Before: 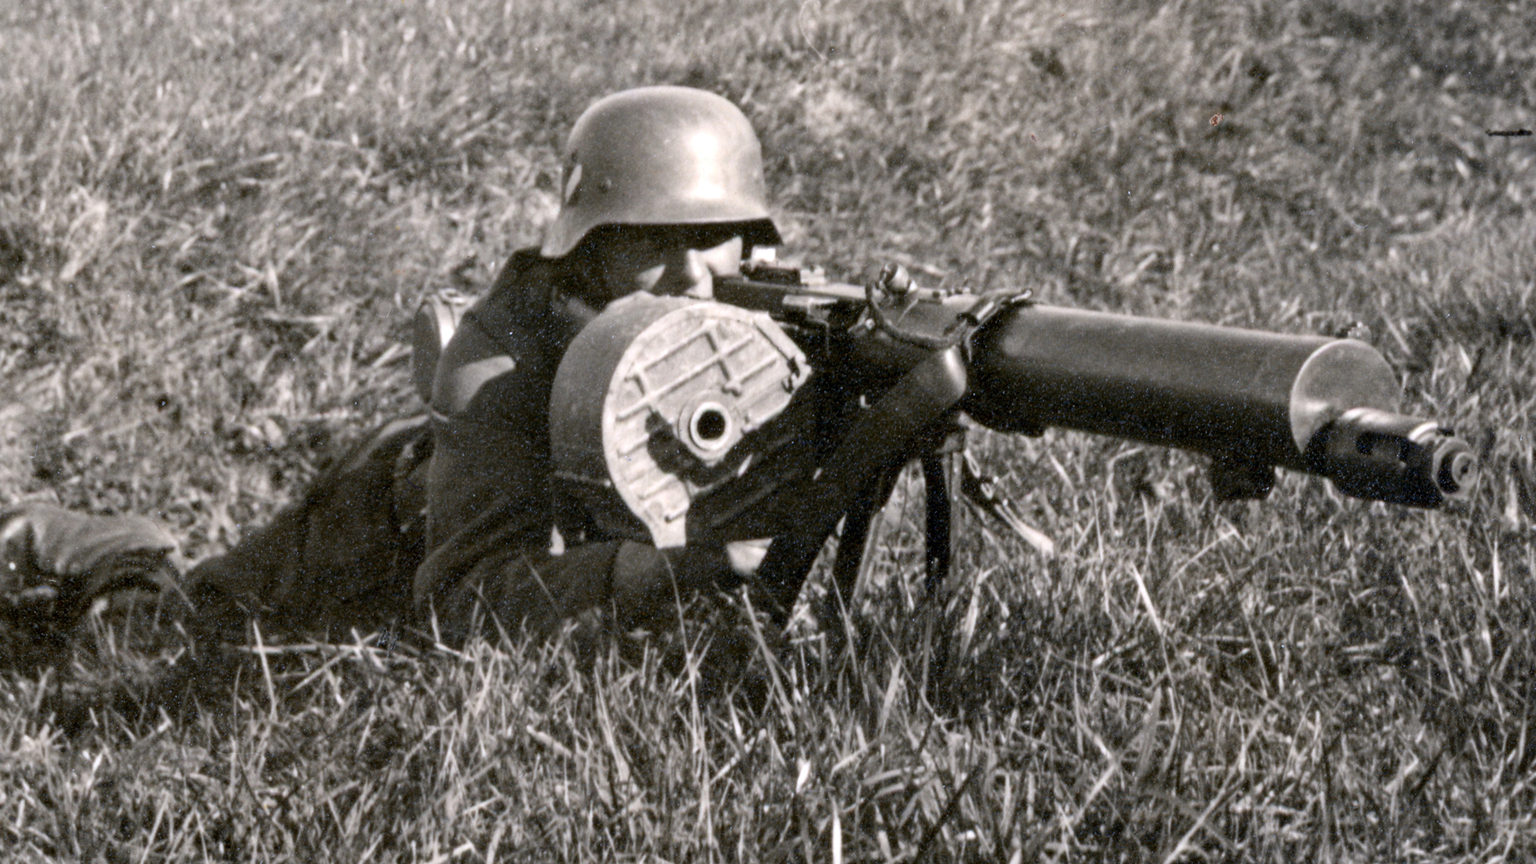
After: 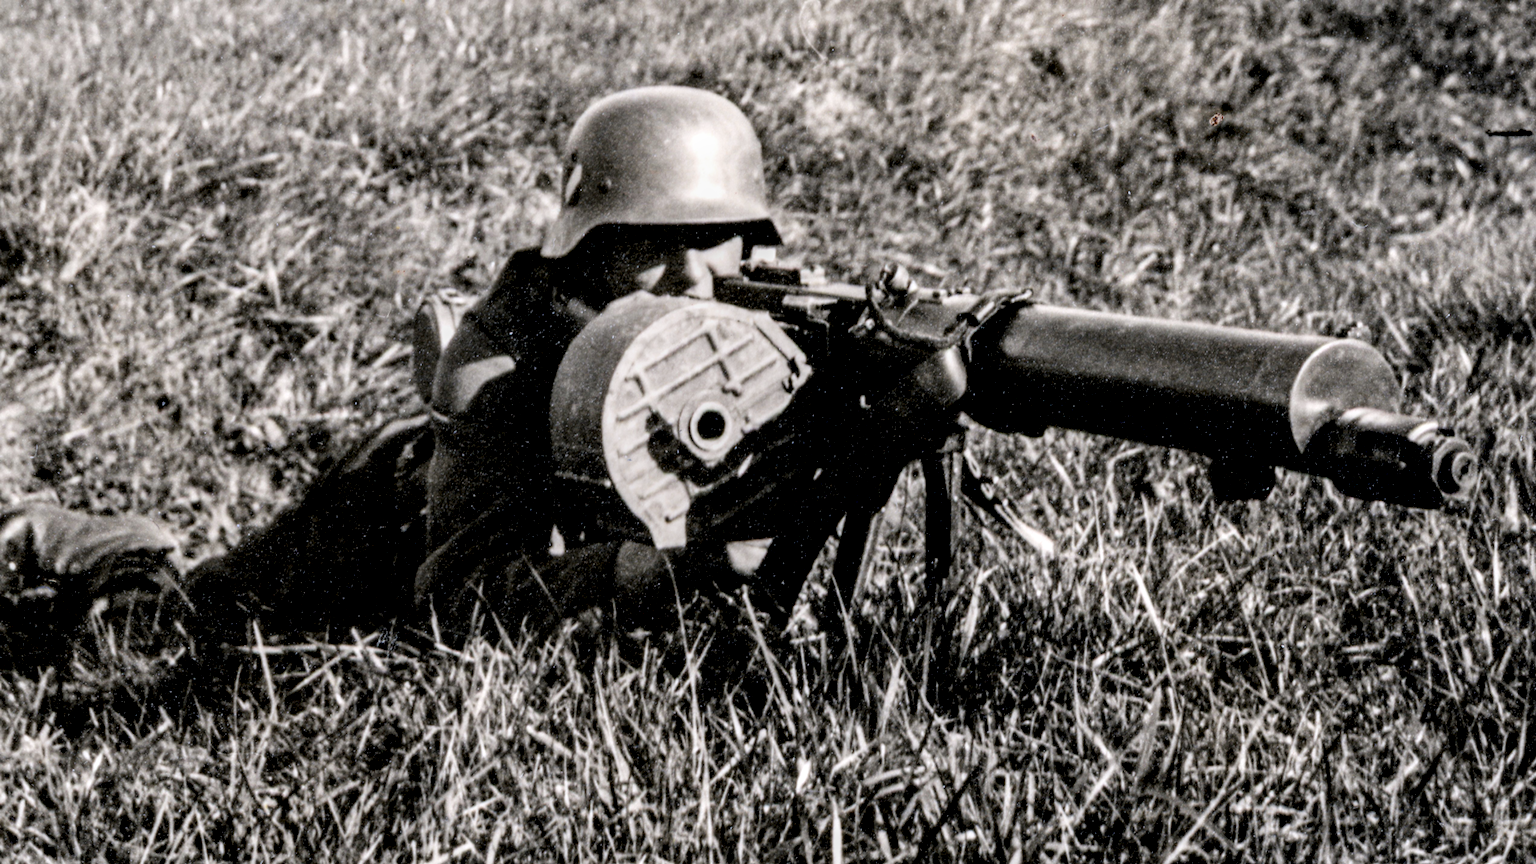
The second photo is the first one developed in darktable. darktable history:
filmic rgb: black relative exposure -5 EV, hardness 2.88, contrast 1.3, highlights saturation mix -30%
local contrast: highlights 60%, shadows 60%, detail 160%
